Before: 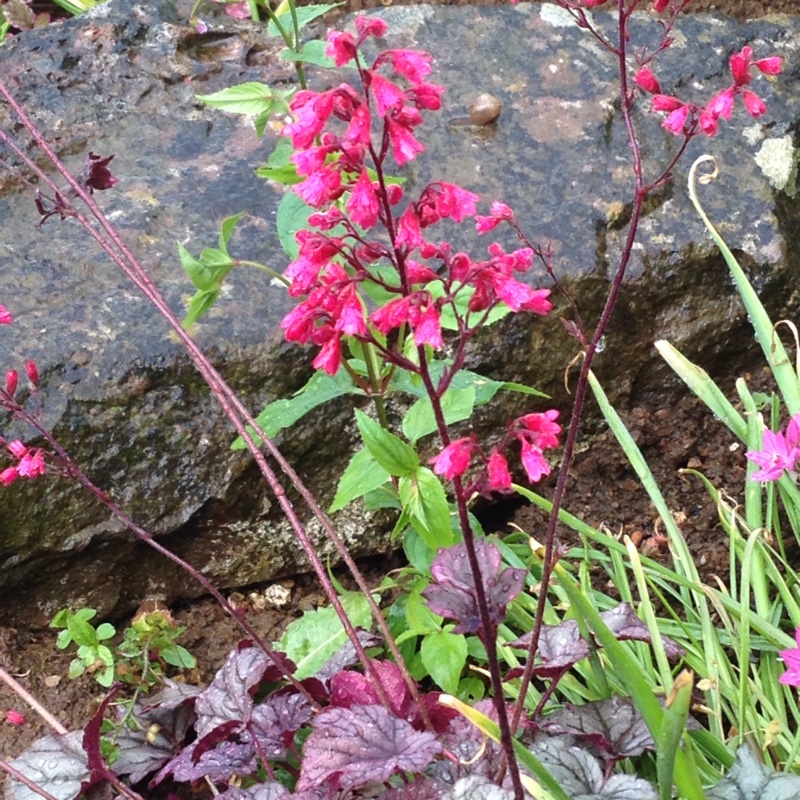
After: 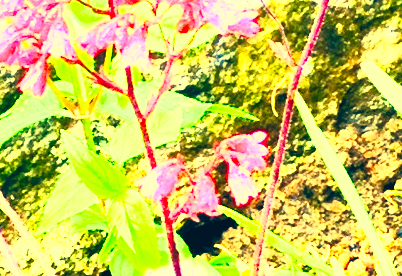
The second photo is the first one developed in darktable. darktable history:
local contrast: highlights 100%, shadows 102%, detail 119%, midtone range 0.2
color correction: highlights a* -15.6, highlights b* 39.89, shadows a* -39.21, shadows b* -25.87
contrast brightness saturation: contrast 0.815, brightness 0.606, saturation 0.604
crop: left 36.69%, top 34.851%, right 12.962%, bottom 30.627%
base curve: curves: ch0 [(0, 0.003) (0.001, 0.002) (0.006, 0.004) (0.02, 0.022) (0.048, 0.086) (0.094, 0.234) (0.162, 0.431) (0.258, 0.629) (0.385, 0.8) (0.548, 0.918) (0.751, 0.988) (1, 1)], preserve colors none
exposure: black level correction -0.002, exposure 0.544 EV, compensate highlight preservation false
levels: levels [0.093, 0.434, 0.988]
